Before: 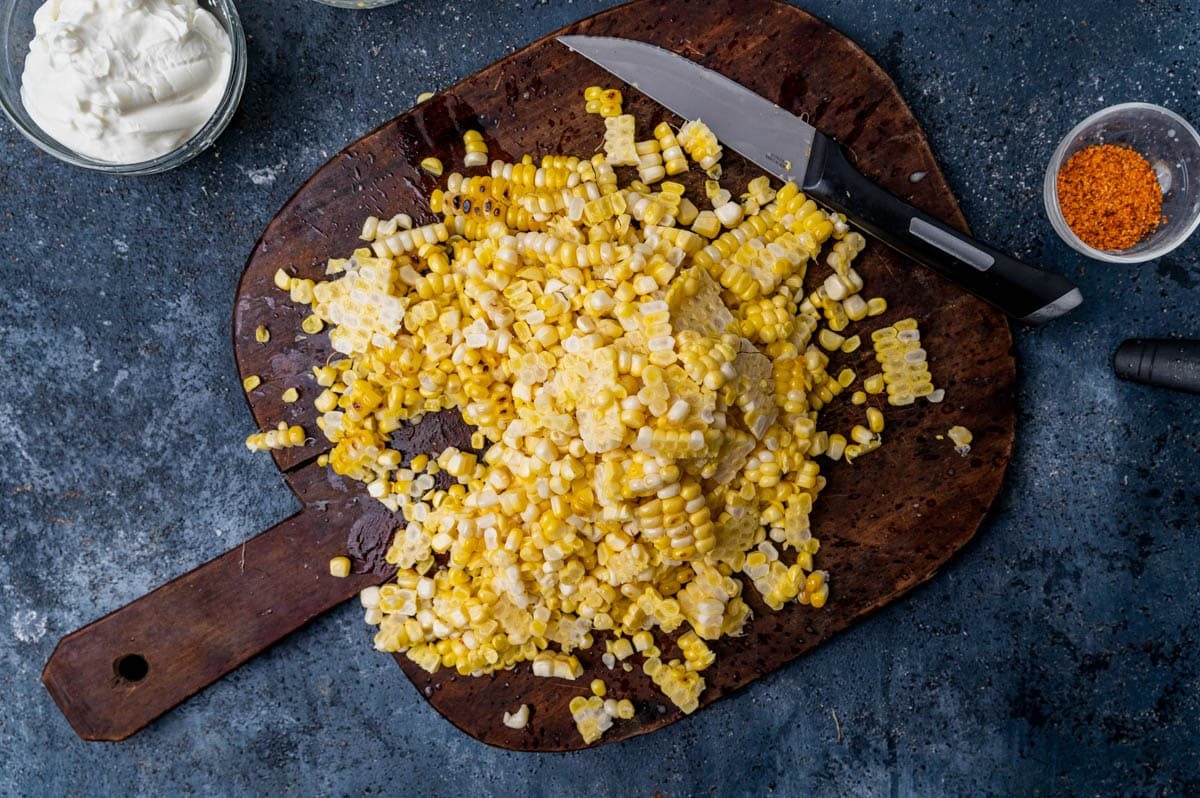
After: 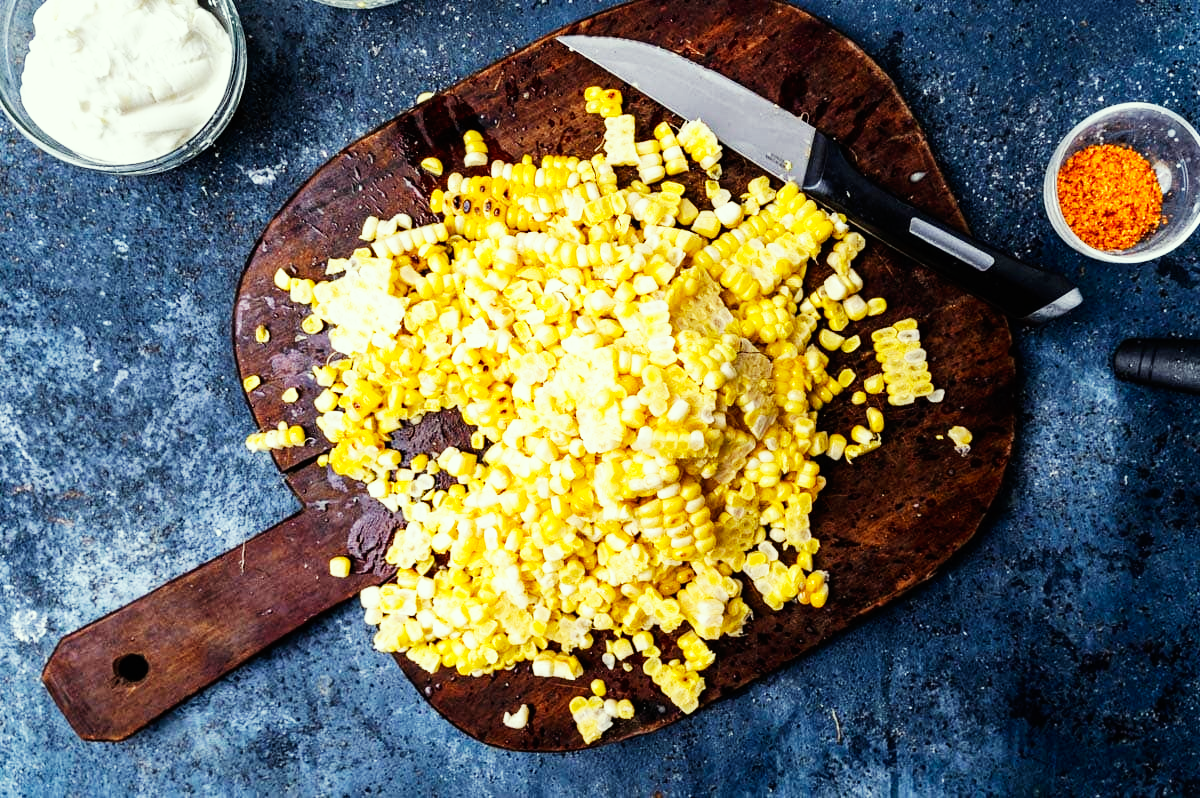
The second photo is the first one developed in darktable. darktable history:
color correction: highlights a* -4.73, highlights b* 5.06, saturation 0.97
base curve: curves: ch0 [(0, 0) (0.007, 0.004) (0.027, 0.03) (0.046, 0.07) (0.207, 0.54) (0.442, 0.872) (0.673, 0.972) (1, 1)], preserve colors none
